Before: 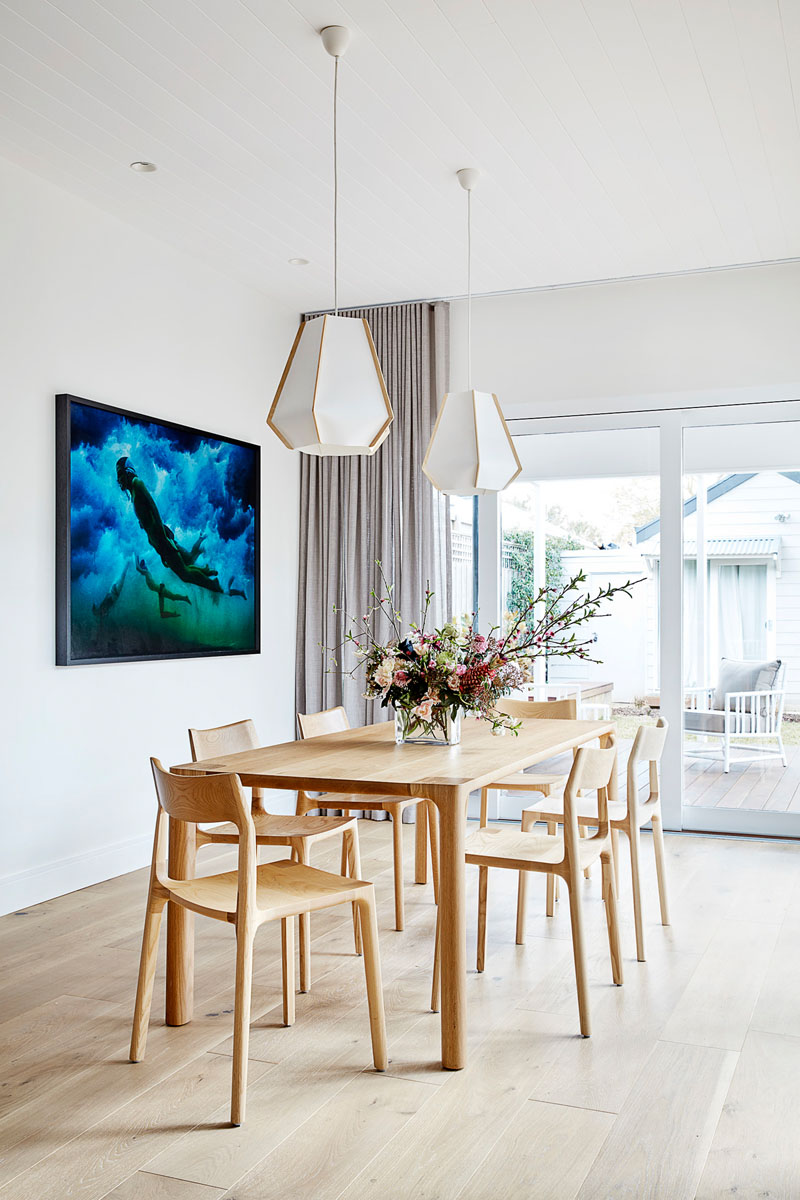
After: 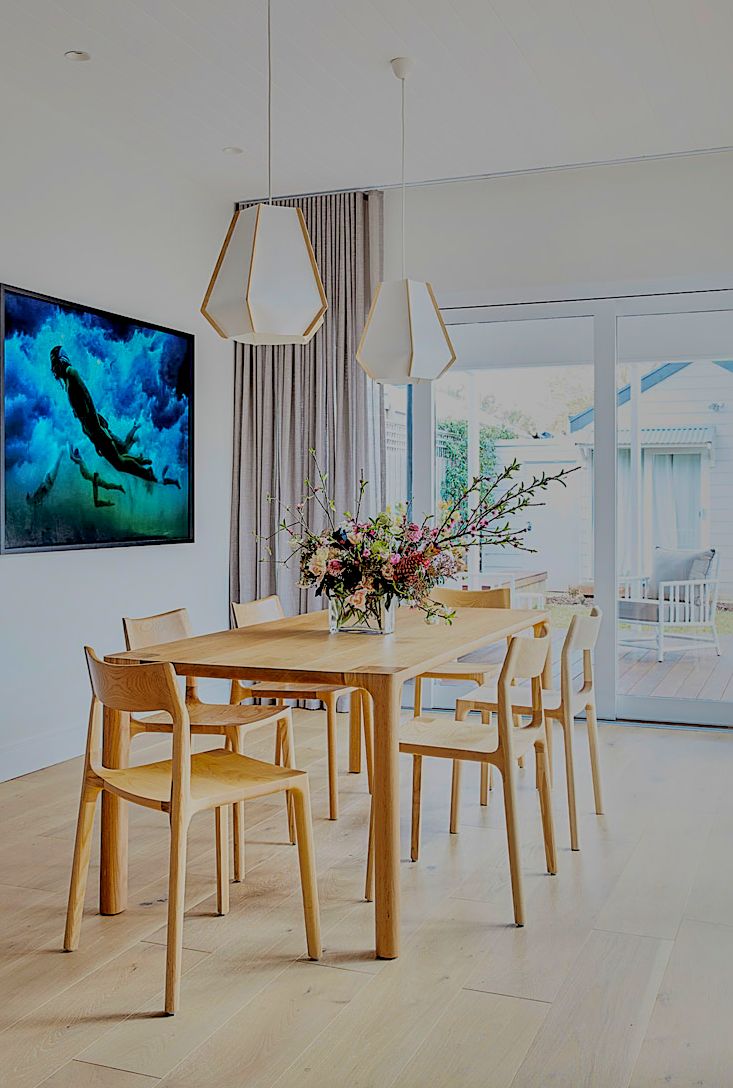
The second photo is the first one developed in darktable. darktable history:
local contrast: detail 130%
shadows and highlights: shadows 40.03, highlights -59.9
filmic rgb: middle gray luminance 3.6%, black relative exposure -5.98 EV, white relative exposure 6.38 EV, dynamic range scaling 21.74%, target black luminance 0%, hardness 2.31, latitude 45.97%, contrast 0.775, highlights saturation mix 98.6%, shadows ↔ highlights balance 0.214%, color science v6 (2022), iterations of high-quality reconstruction 0
crop and rotate: left 8.292%, top 9.32%
sharpen: on, module defaults
exposure: exposure 0.127 EV, compensate exposure bias true, compensate highlight preservation false
